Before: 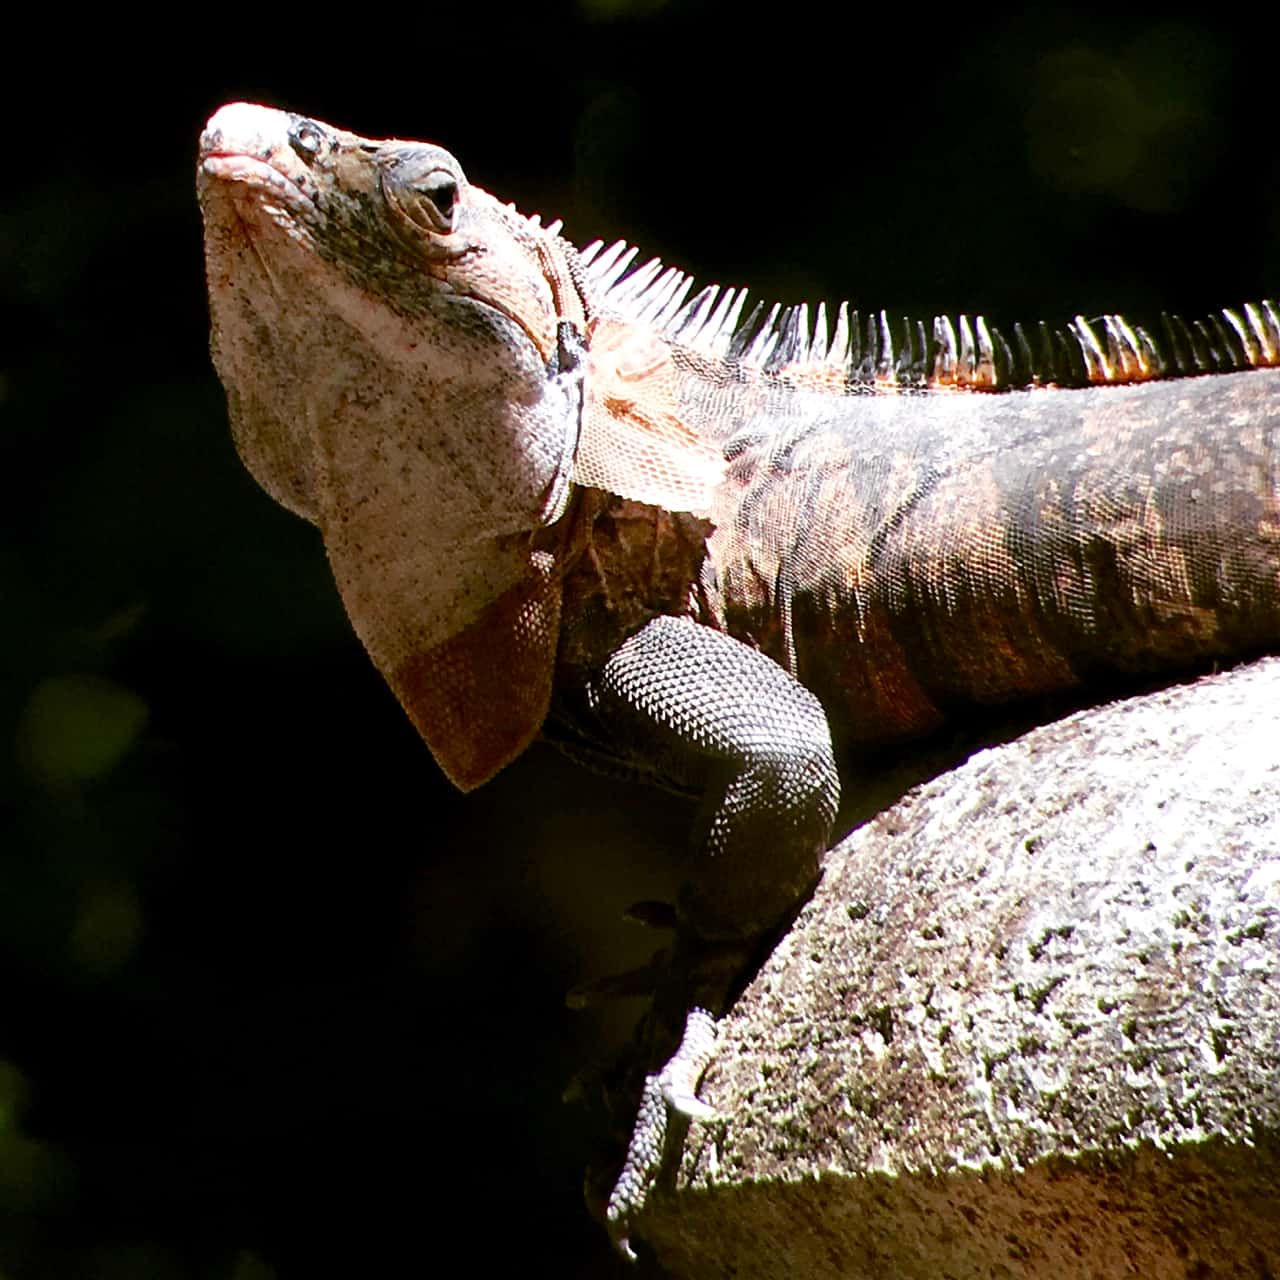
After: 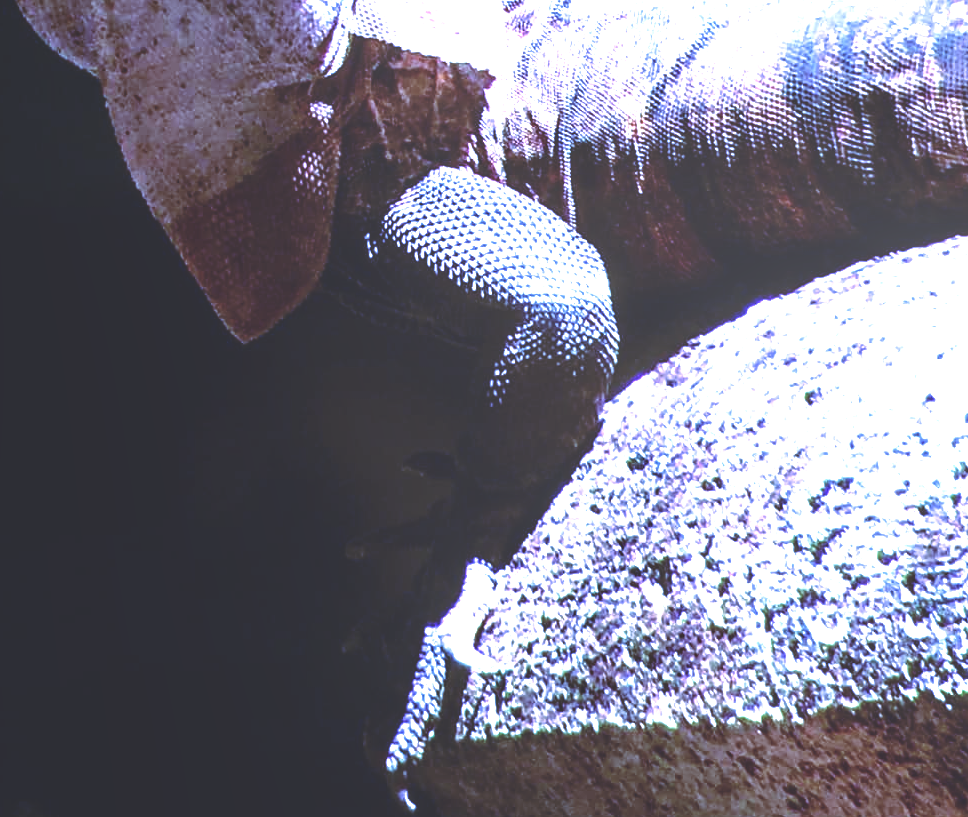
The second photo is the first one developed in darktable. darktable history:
local contrast: on, module defaults
crop and rotate: left 17.299%, top 35.115%, right 7.015%, bottom 1.024%
white balance: red 0.98, blue 1.61
exposure: exposure 1 EV, compensate highlight preservation false
rgb curve: curves: ch0 [(0, 0.186) (0.314, 0.284) (0.576, 0.466) (0.805, 0.691) (0.936, 0.886)]; ch1 [(0, 0.186) (0.314, 0.284) (0.581, 0.534) (0.771, 0.746) (0.936, 0.958)]; ch2 [(0, 0.216) (0.275, 0.39) (1, 1)], mode RGB, independent channels, compensate middle gray true, preserve colors none
